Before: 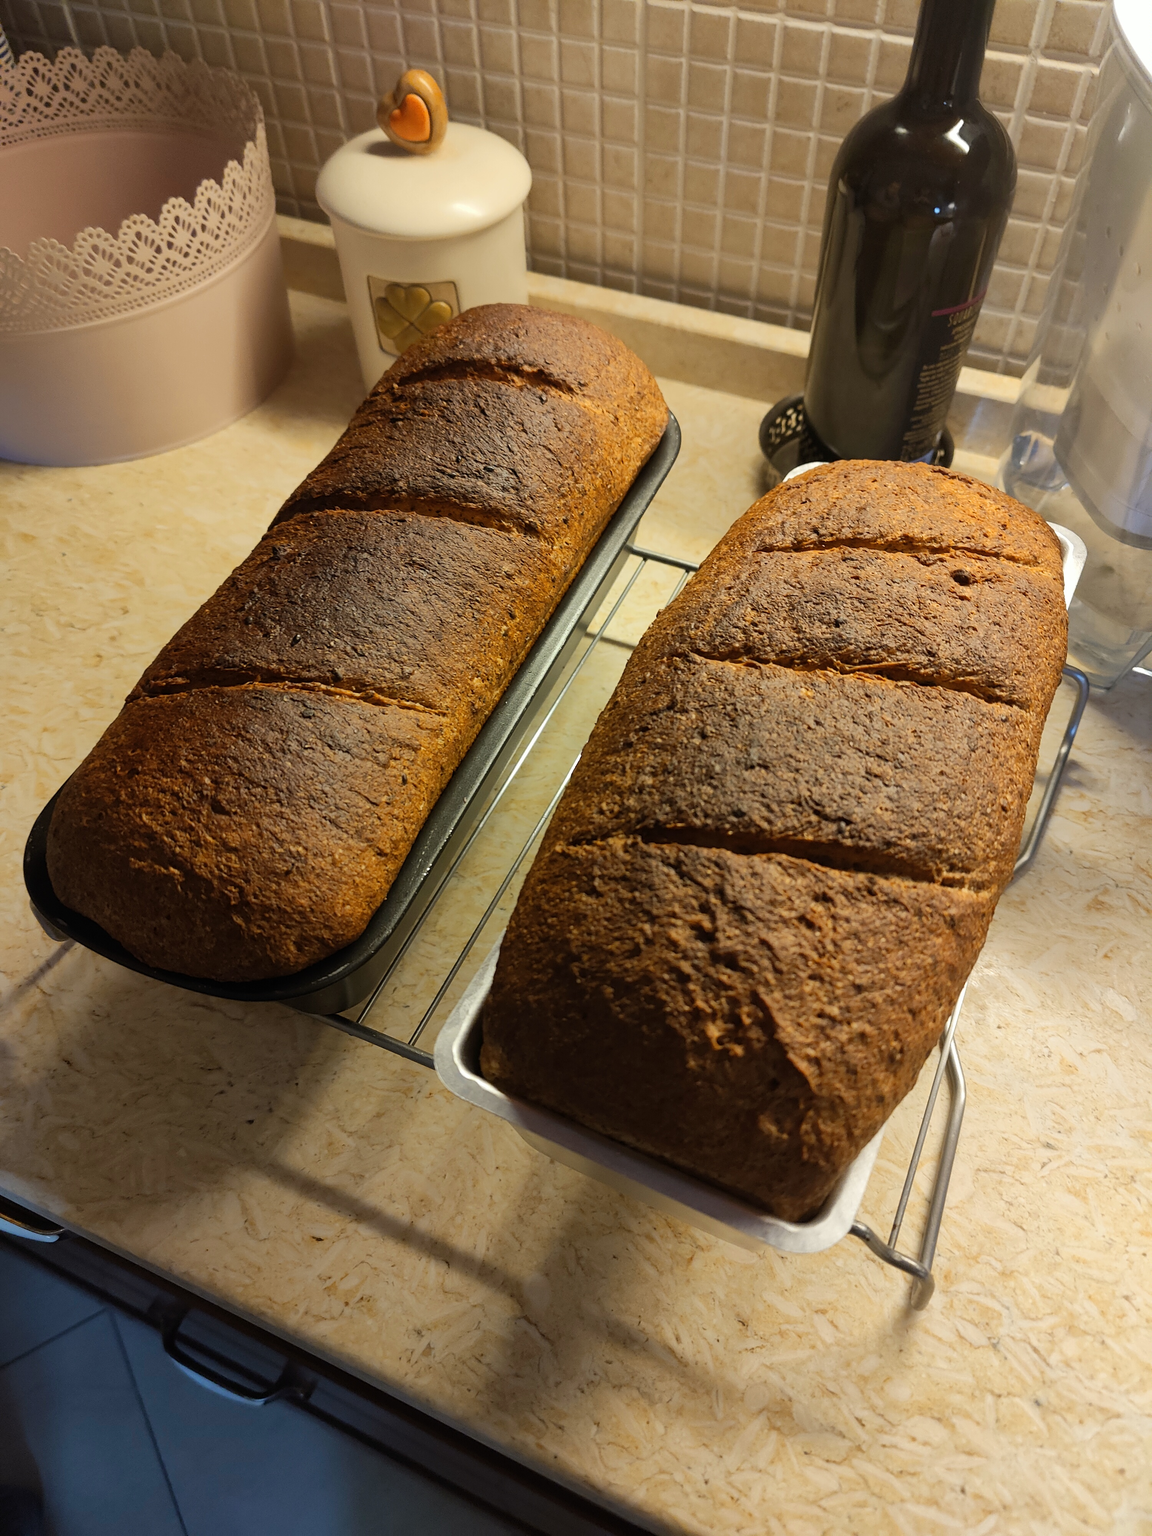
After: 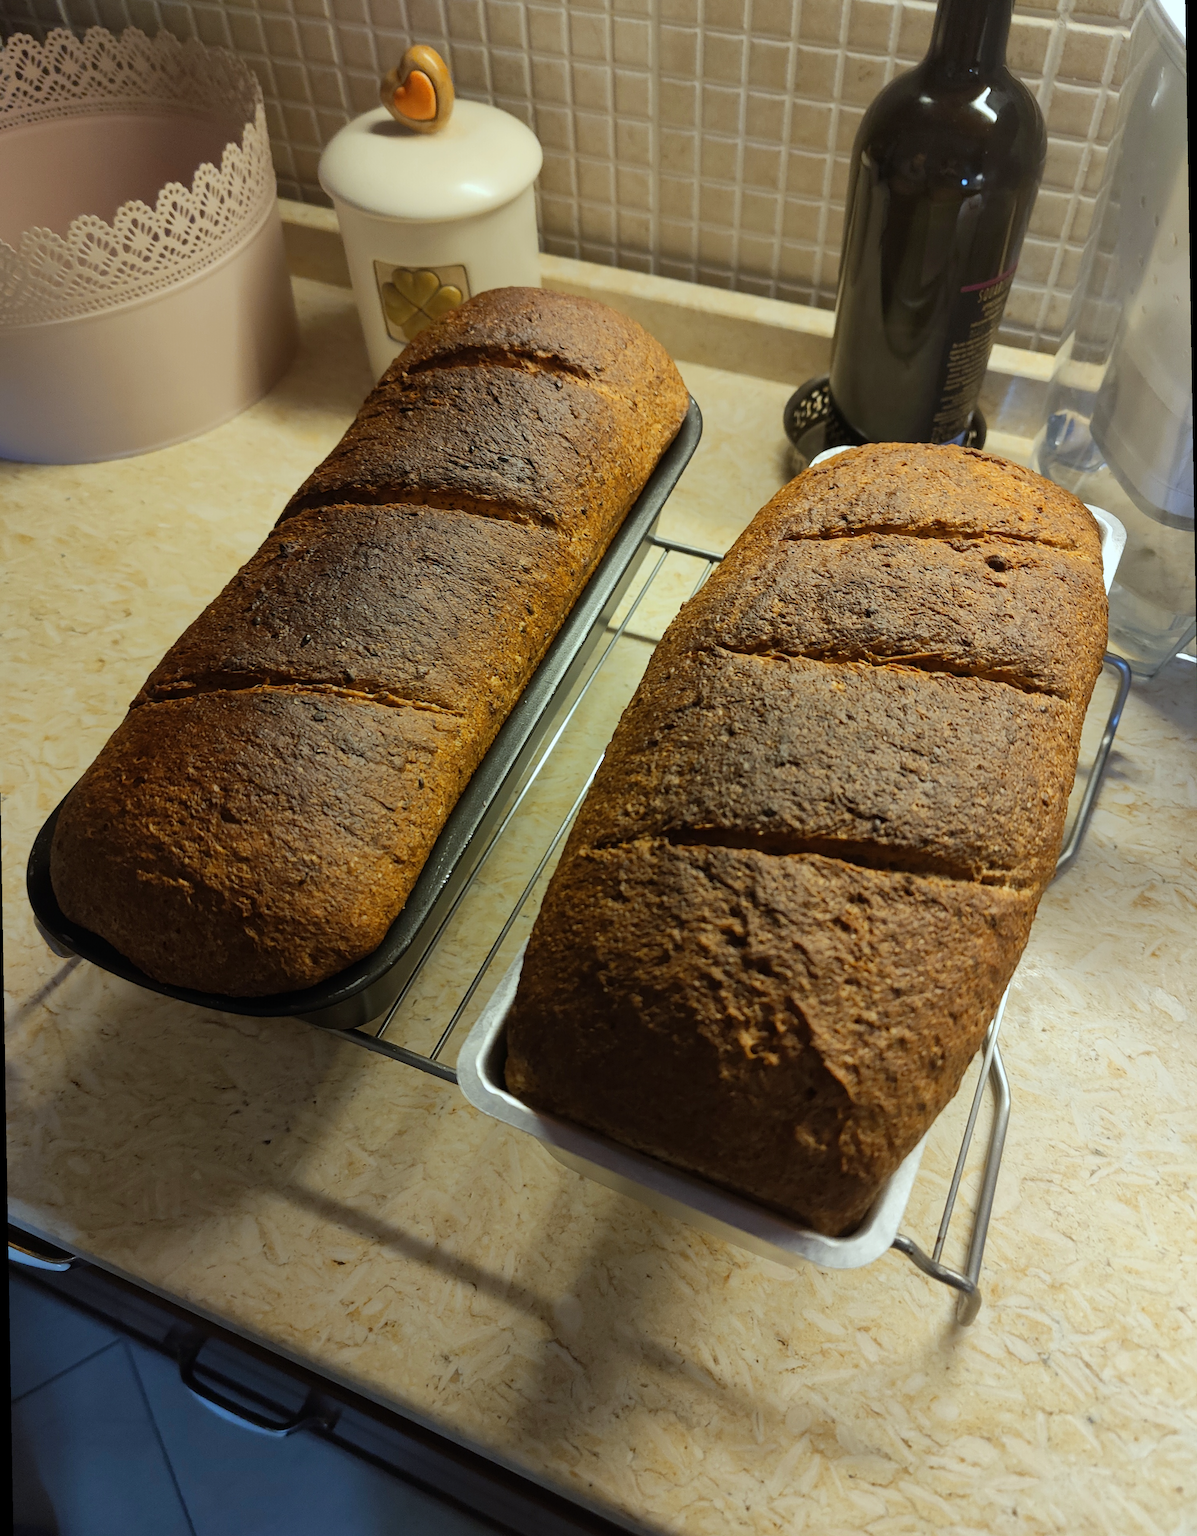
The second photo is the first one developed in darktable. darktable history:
white balance: red 0.925, blue 1.046
rotate and perspective: rotation -1°, crop left 0.011, crop right 0.989, crop top 0.025, crop bottom 0.975
